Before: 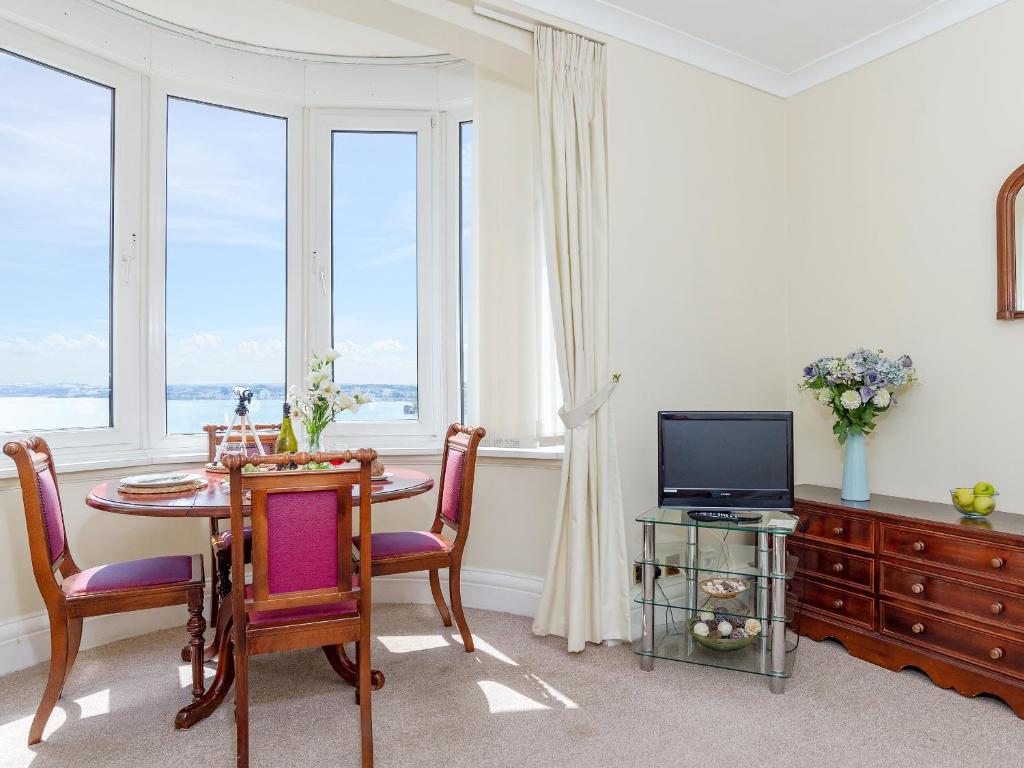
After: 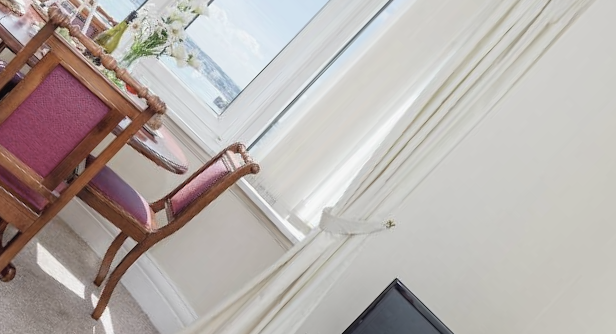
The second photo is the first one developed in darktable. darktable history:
crop and rotate: angle -44.35°, top 16.615%, right 0.889%, bottom 11.623%
contrast brightness saturation: contrast -0.048, saturation -0.392
